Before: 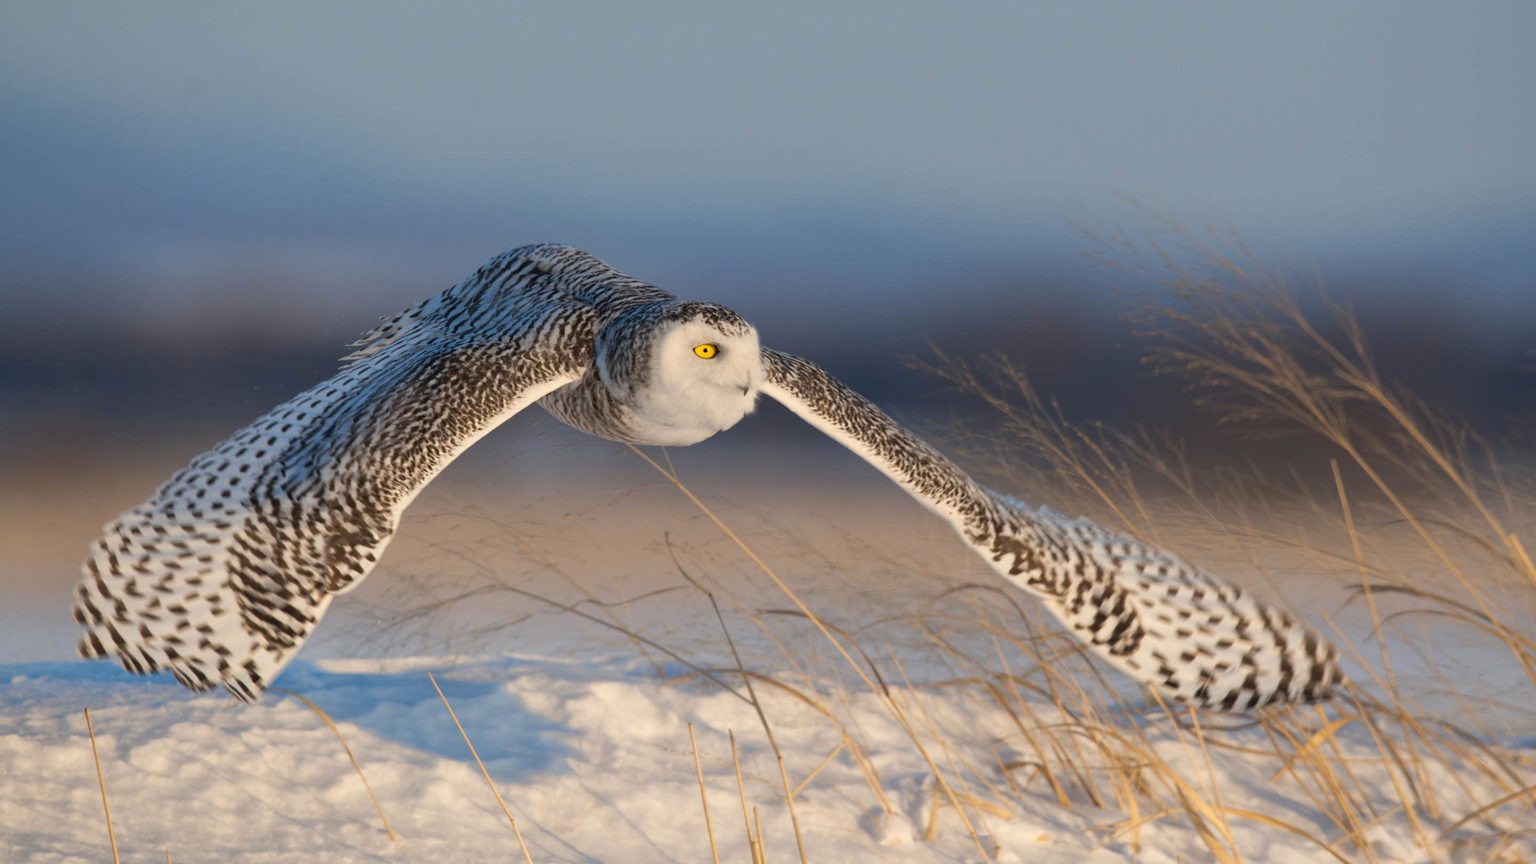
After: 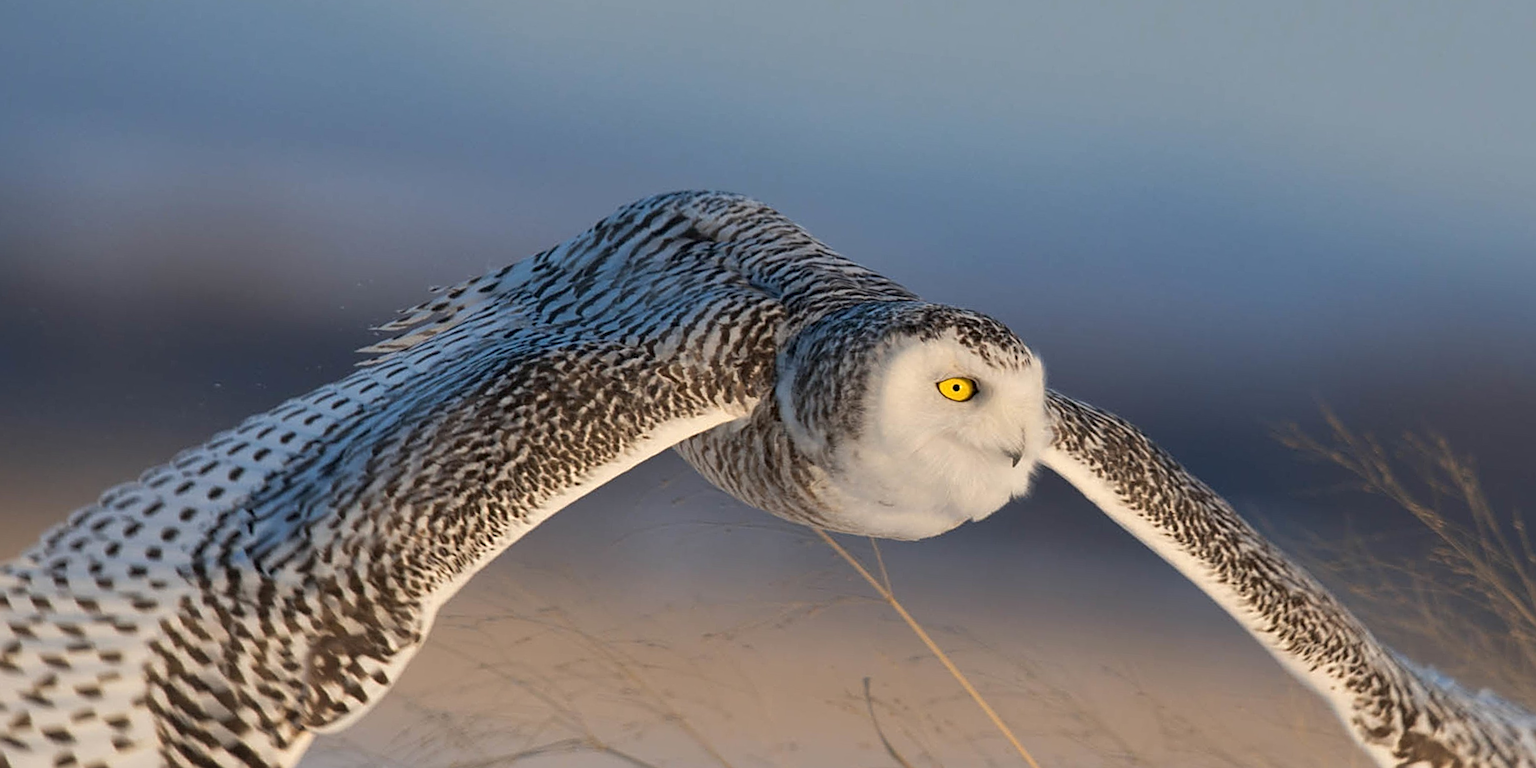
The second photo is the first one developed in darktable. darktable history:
crop and rotate: angle -4.99°, left 2.122%, top 6.945%, right 27.566%, bottom 30.519%
sharpen: radius 3.025, amount 0.757
